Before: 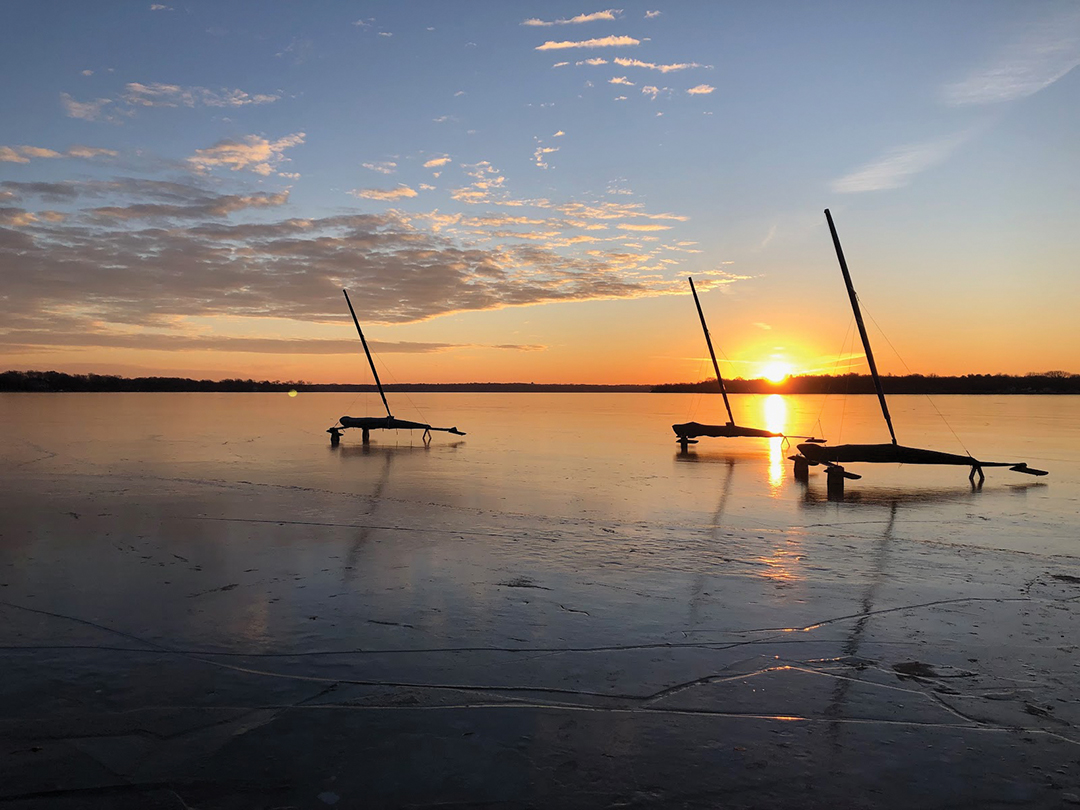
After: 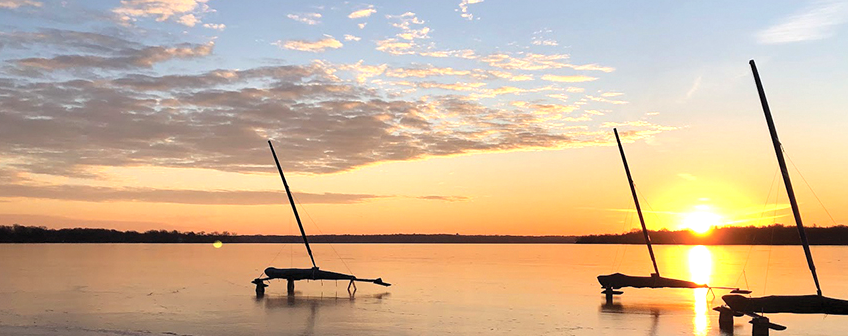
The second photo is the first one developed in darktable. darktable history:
exposure: exposure 0.64 EV, compensate highlight preservation false
crop: left 7.036%, top 18.398%, right 14.379%, bottom 40.043%
